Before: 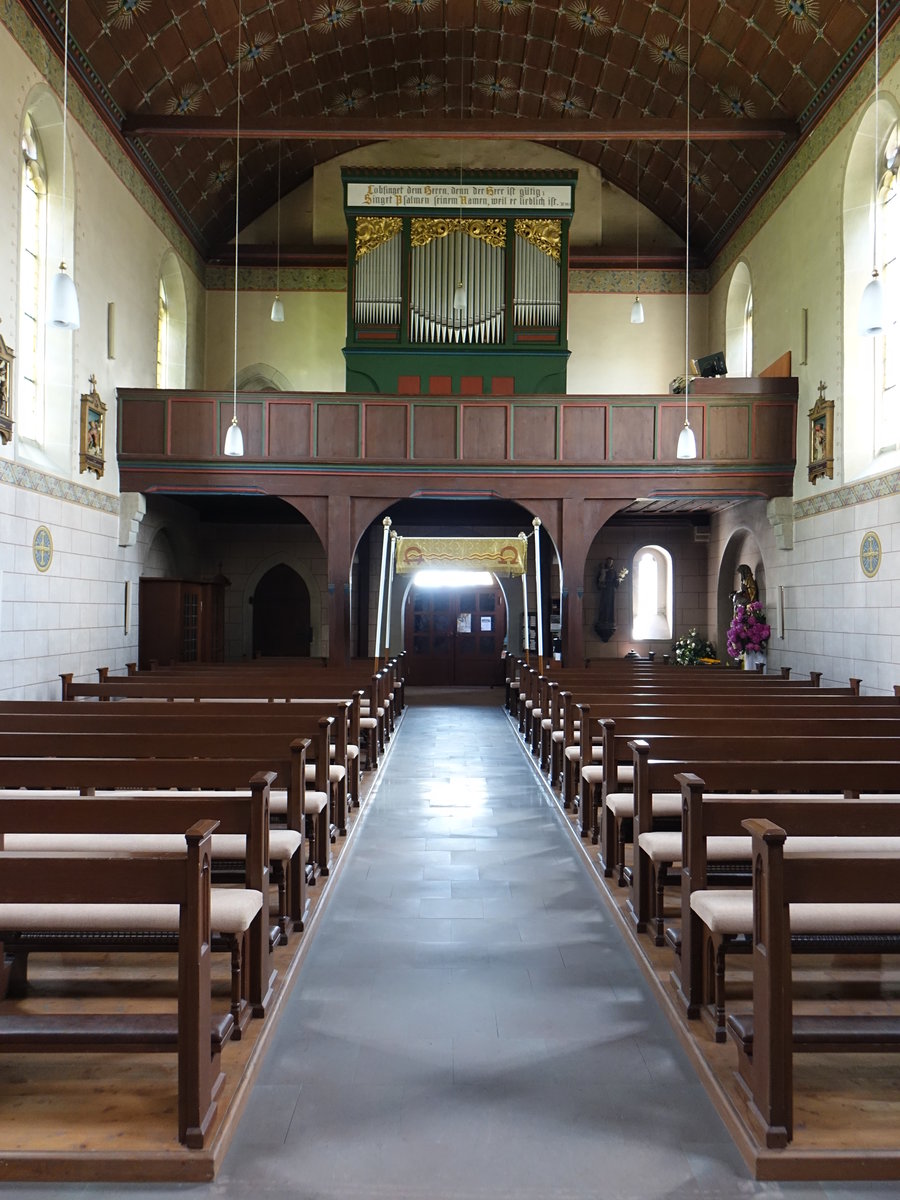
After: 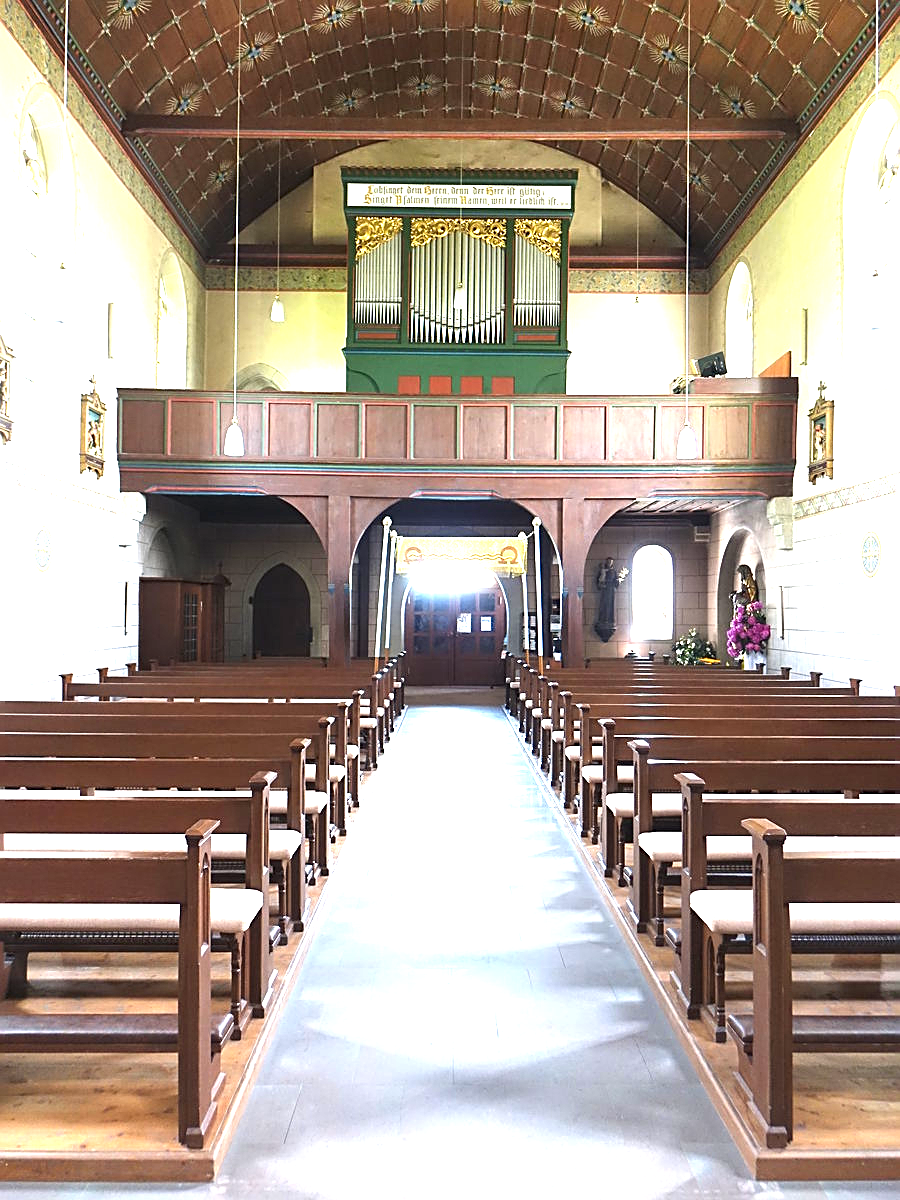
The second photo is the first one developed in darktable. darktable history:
sharpen: on, module defaults
exposure: black level correction 0, exposure 2.001 EV, compensate highlight preservation false
